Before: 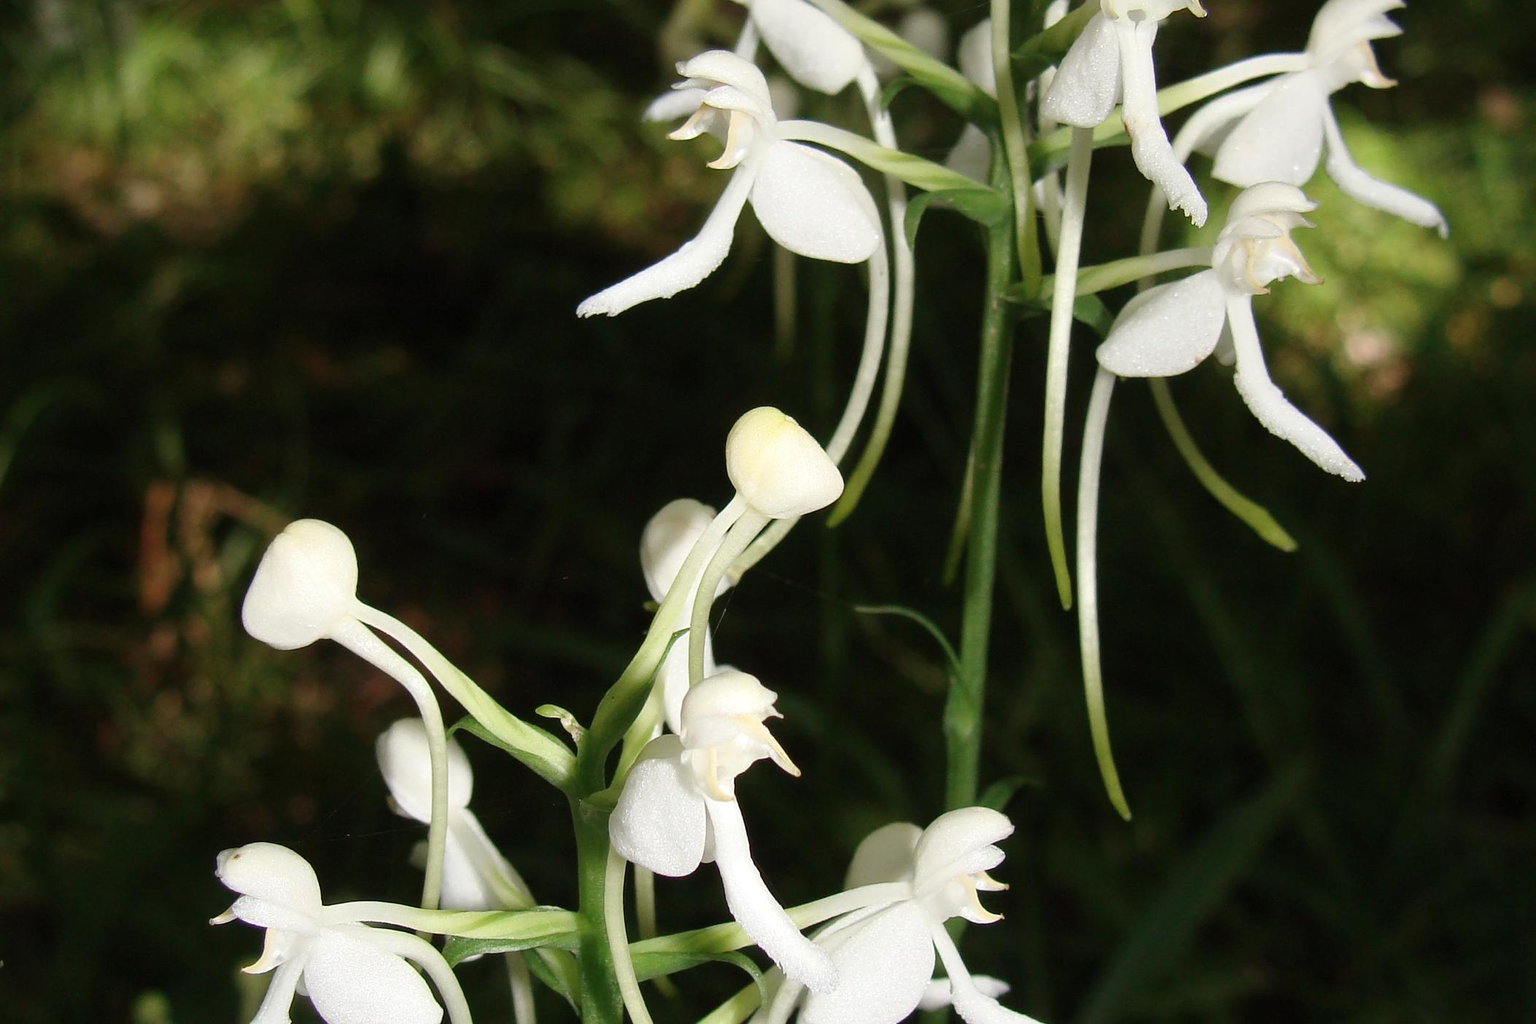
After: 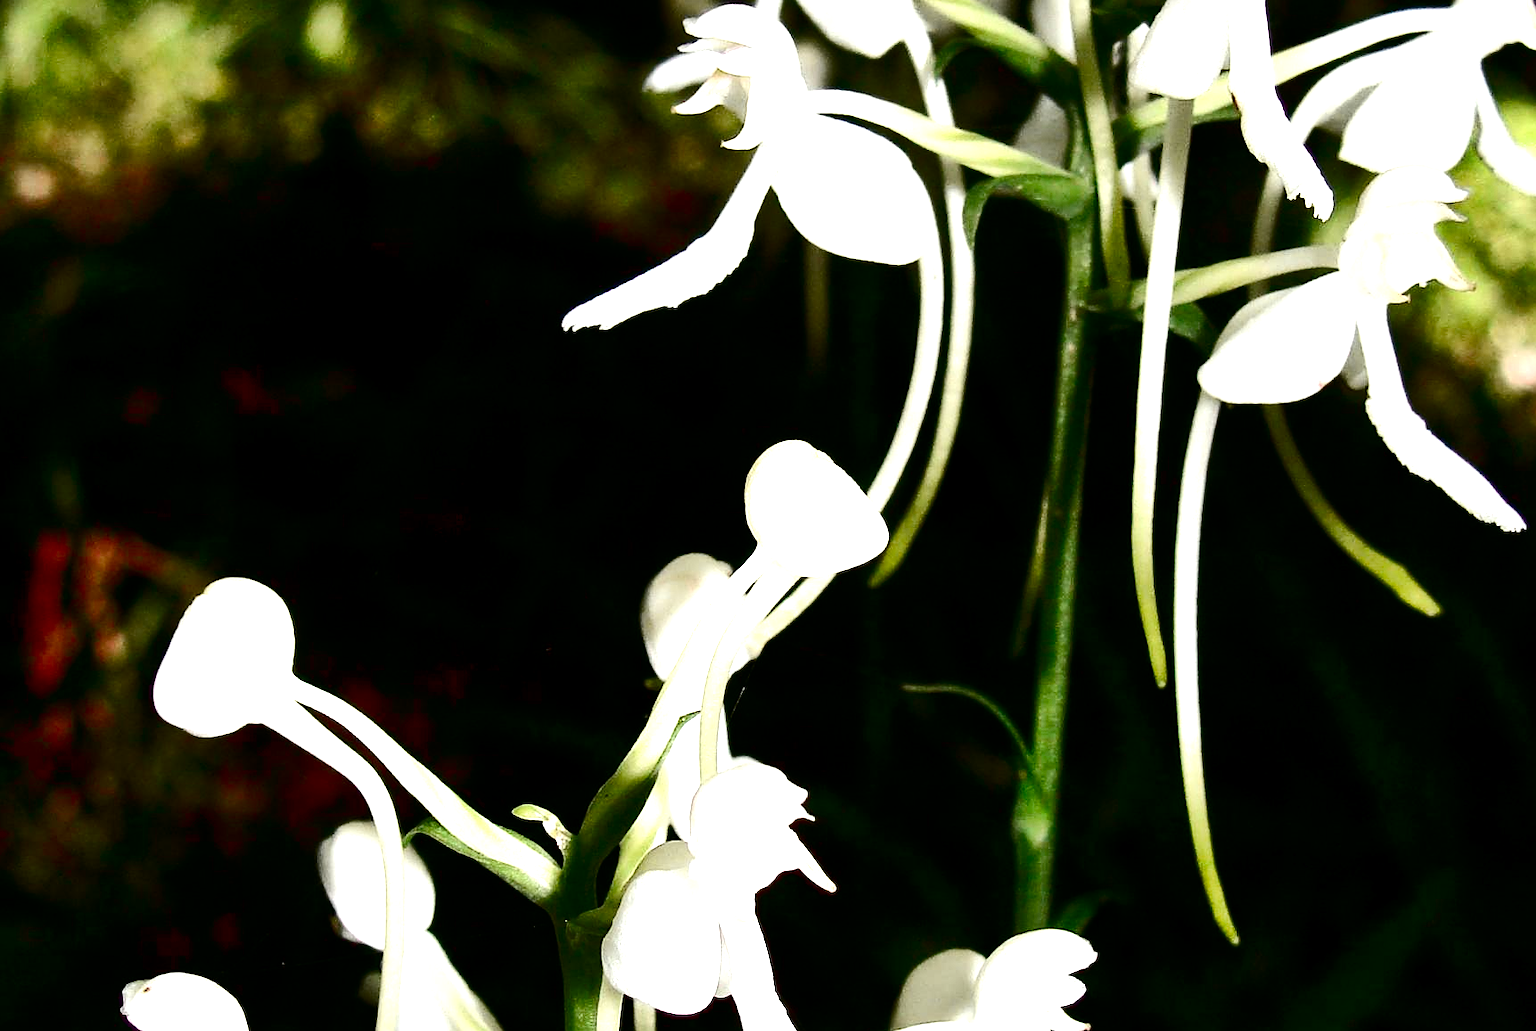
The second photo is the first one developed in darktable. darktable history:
sharpen: amount 0.217
crop and rotate: left 7.619%, top 4.572%, right 10.567%, bottom 12.982%
exposure: exposure 0.478 EV, compensate exposure bias true, compensate highlight preservation false
color balance rgb: global offset › luminance -0.474%, perceptual saturation grading › global saturation 0.92%, perceptual saturation grading › highlights -15.519%, perceptual saturation grading › shadows 24.494%, global vibrance 9.657%
shadows and highlights: radius 117.23, shadows 42.32, highlights -62.13, soften with gaussian
contrast brightness saturation: contrast 0.133, brightness -0.237, saturation 0.142
levels: levels [0, 0.394, 0.787]
tone curve: curves: ch0 [(0, 0) (0.058, 0.022) (0.265, 0.208) (0.41, 0.417) (0.485, 0.524) (0.638, 0.673) (0.845, 0.828) (0.994, 0.964)]; ch1 [(0, 0) (0.136, 0.146) (0.317, 0.34) (0.382, 0.408) (0.469, 0.482) (0.498, 0.497) (0.557, 0.573) (0.644, 0.643) (0.725, 0.765) (1, 1)]; ch2 [(0, 0) (0.352, 0.403) (0.45, 0.469) (0.502, 0.504) (0.54, 0.524) (0.592, 0.566) (0.638, 0.599) (1, 1)], color space Lab, independent channels, preserve colors none
